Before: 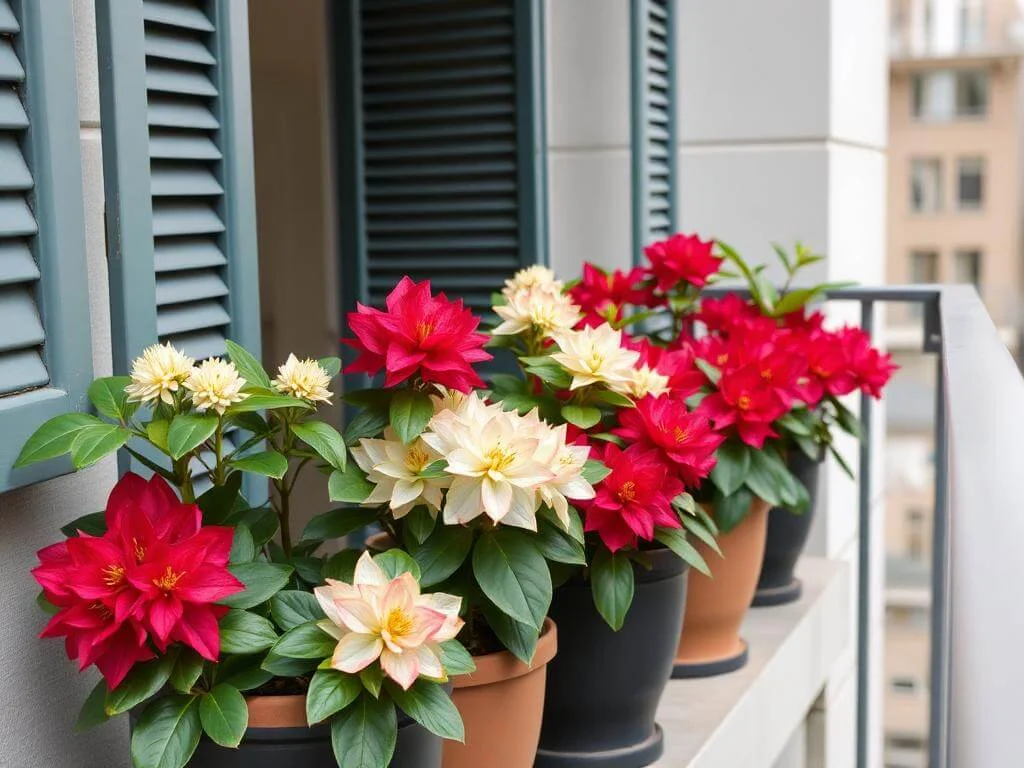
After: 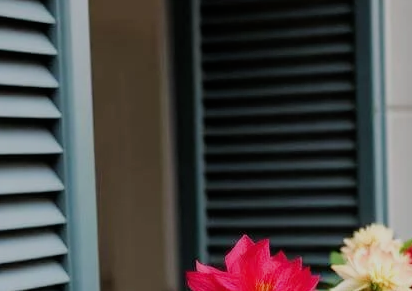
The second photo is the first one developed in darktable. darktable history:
crop: left 15.759%, top 5.454%, right 43.985%, bottom 56.621%
filmic rgb: black relative exposure -7.65 EV, white relative exposure 4.56 EV, hardness 3.61
